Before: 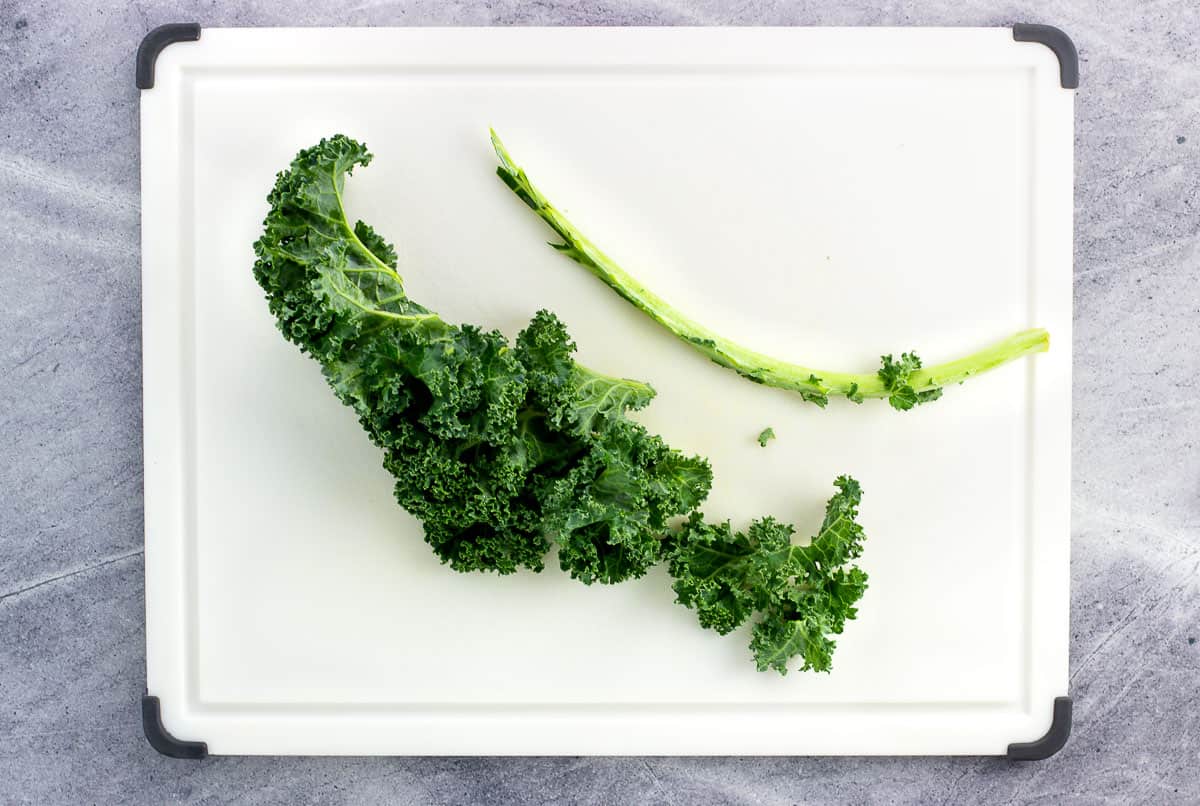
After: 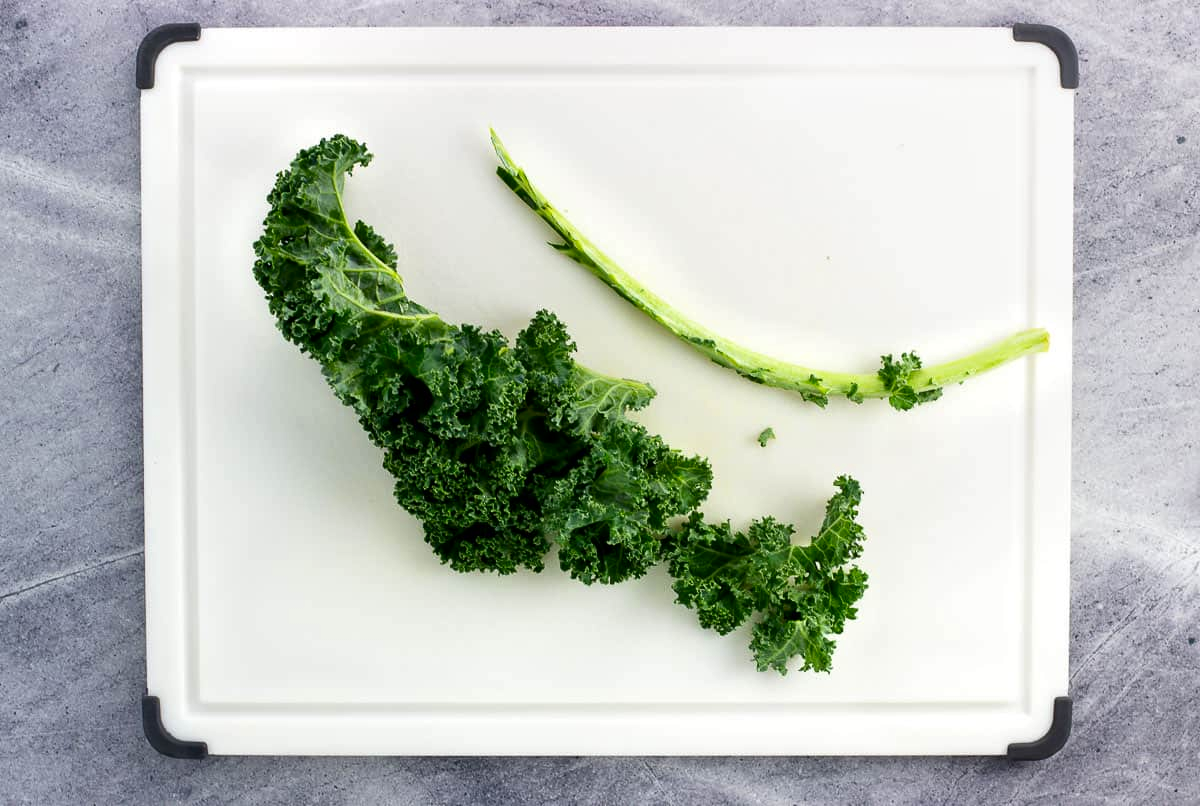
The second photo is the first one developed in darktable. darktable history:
contrast brightness saturation: brightness -0.096
